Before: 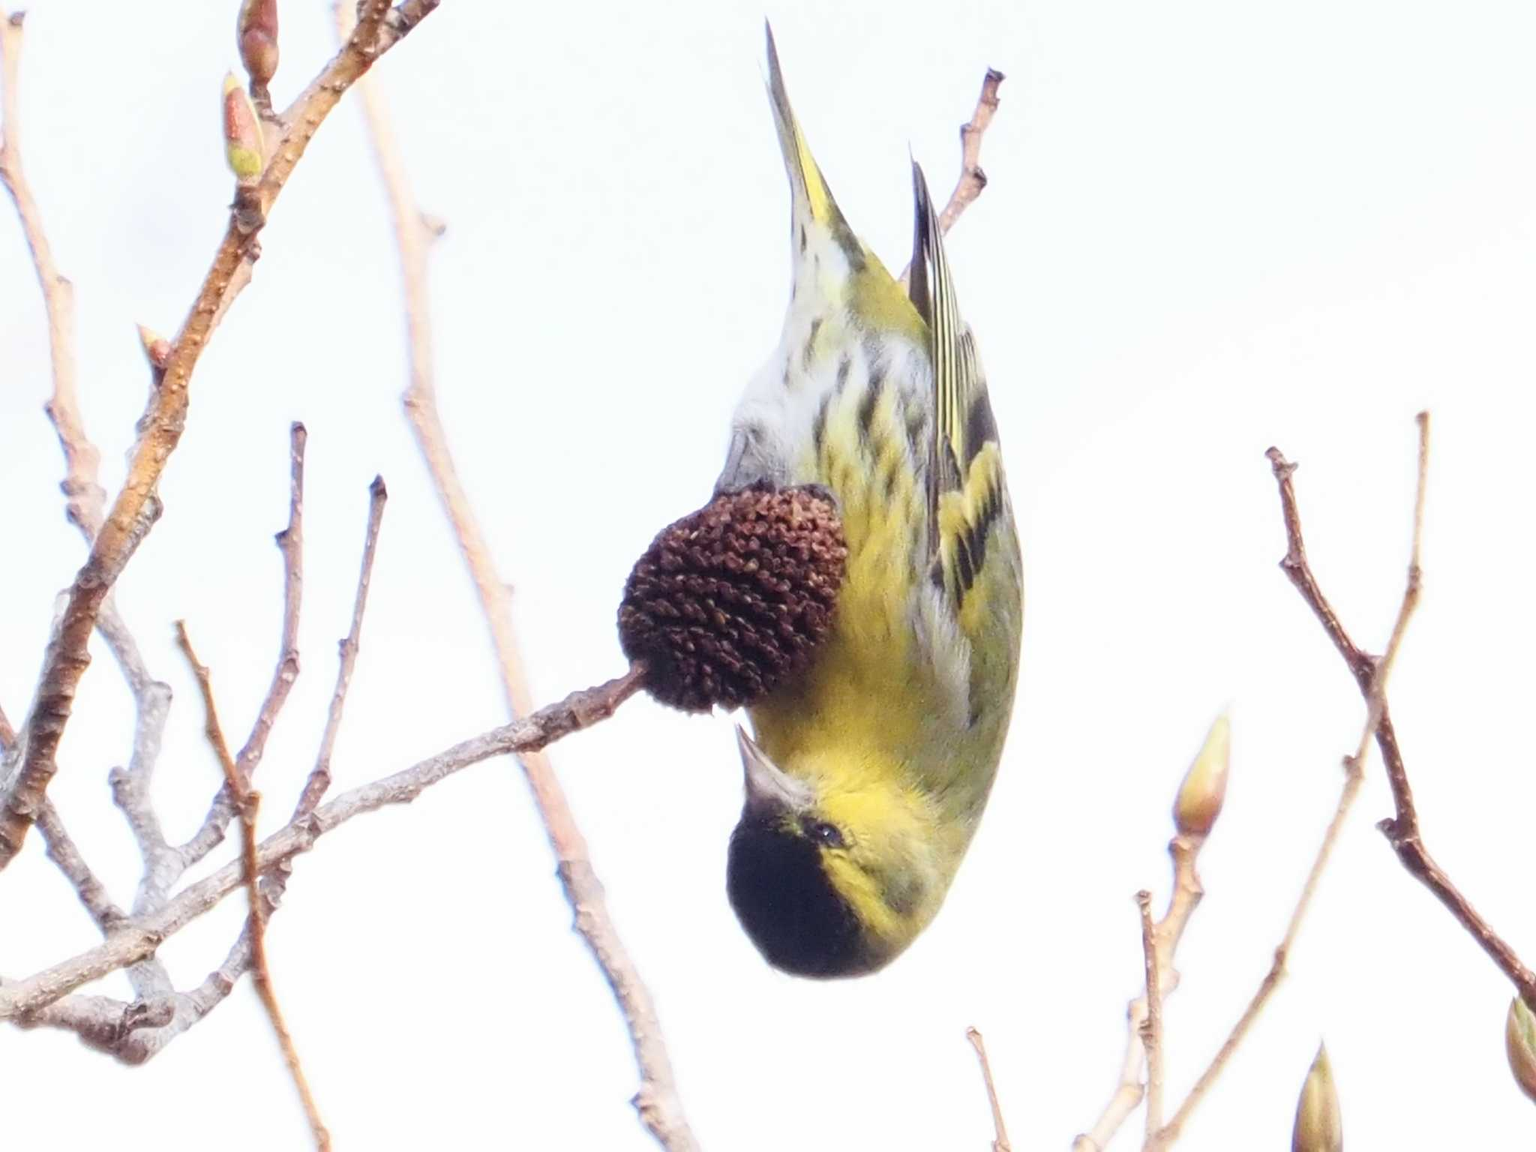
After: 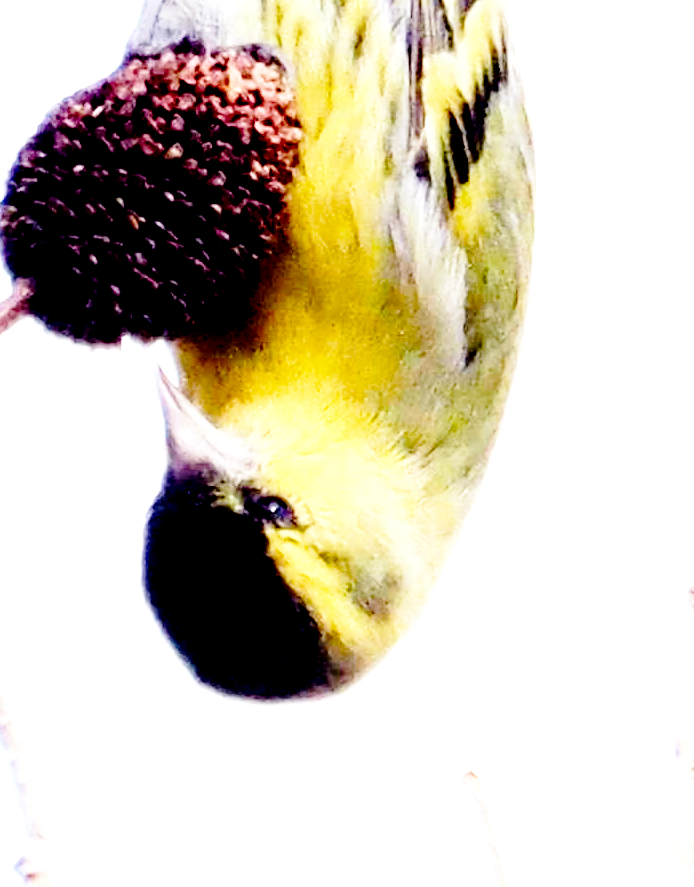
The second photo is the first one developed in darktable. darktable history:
tone equalizer: -8 EV -0.731 EV, -7 EV -0.727 EV, -6 EV -0.614 EV, -5 EV -0.362 EV, -3 EV 0.377 EV, -2 EV 0.6 EV, -1 EV 0.684 EV, +0 EV 0.741 EV
crop: left 40.433%, top 39.238%, right 25.643%, bottom 2.967%
exposure: black level correction 0.058, compensate highlight preservation false
base curve: curves: ch0 [(0, 0) (0.028, 0.03) (0.121, 0.232) (0.46, 0.748) (0.859, 0.968) (1, 1)], preserve colors none
